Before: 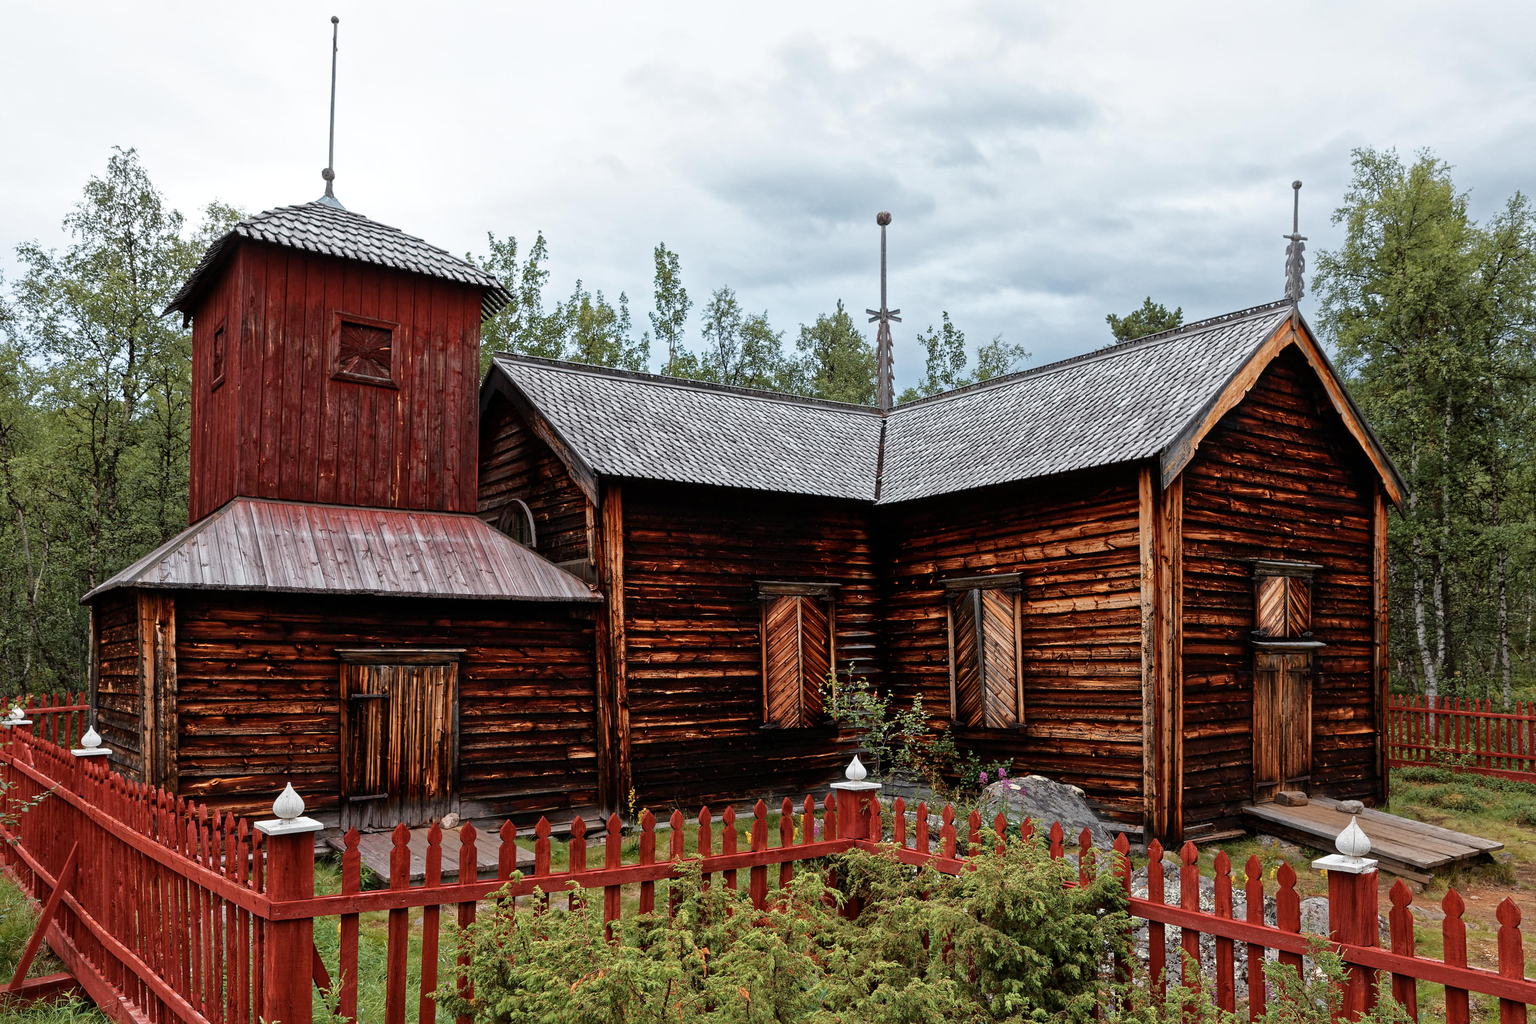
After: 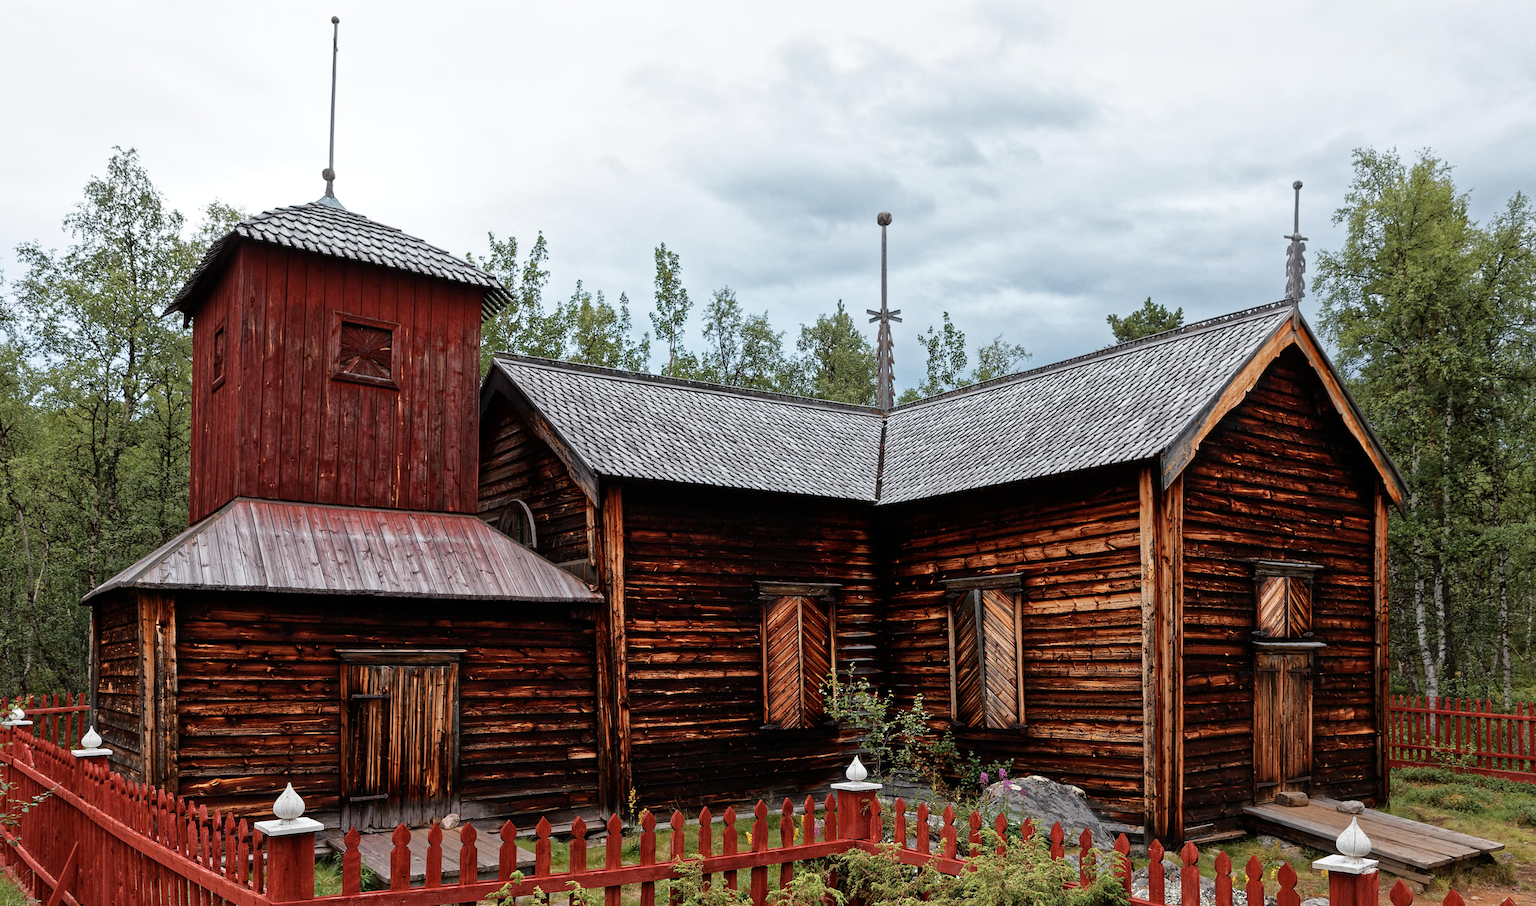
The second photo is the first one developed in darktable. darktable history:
crop and rotate: top 0%, bottom 11.442%
